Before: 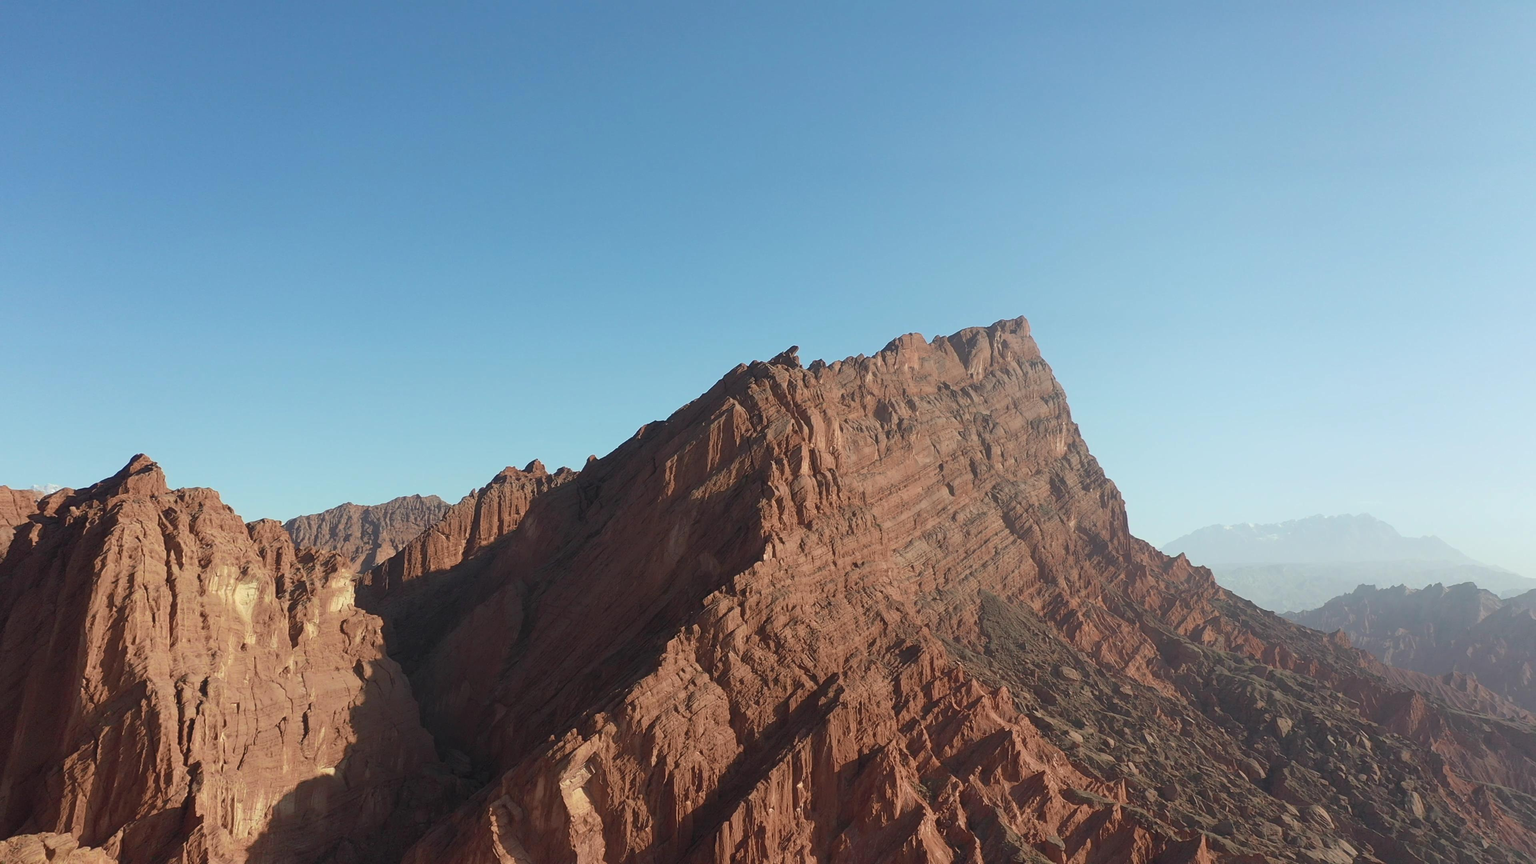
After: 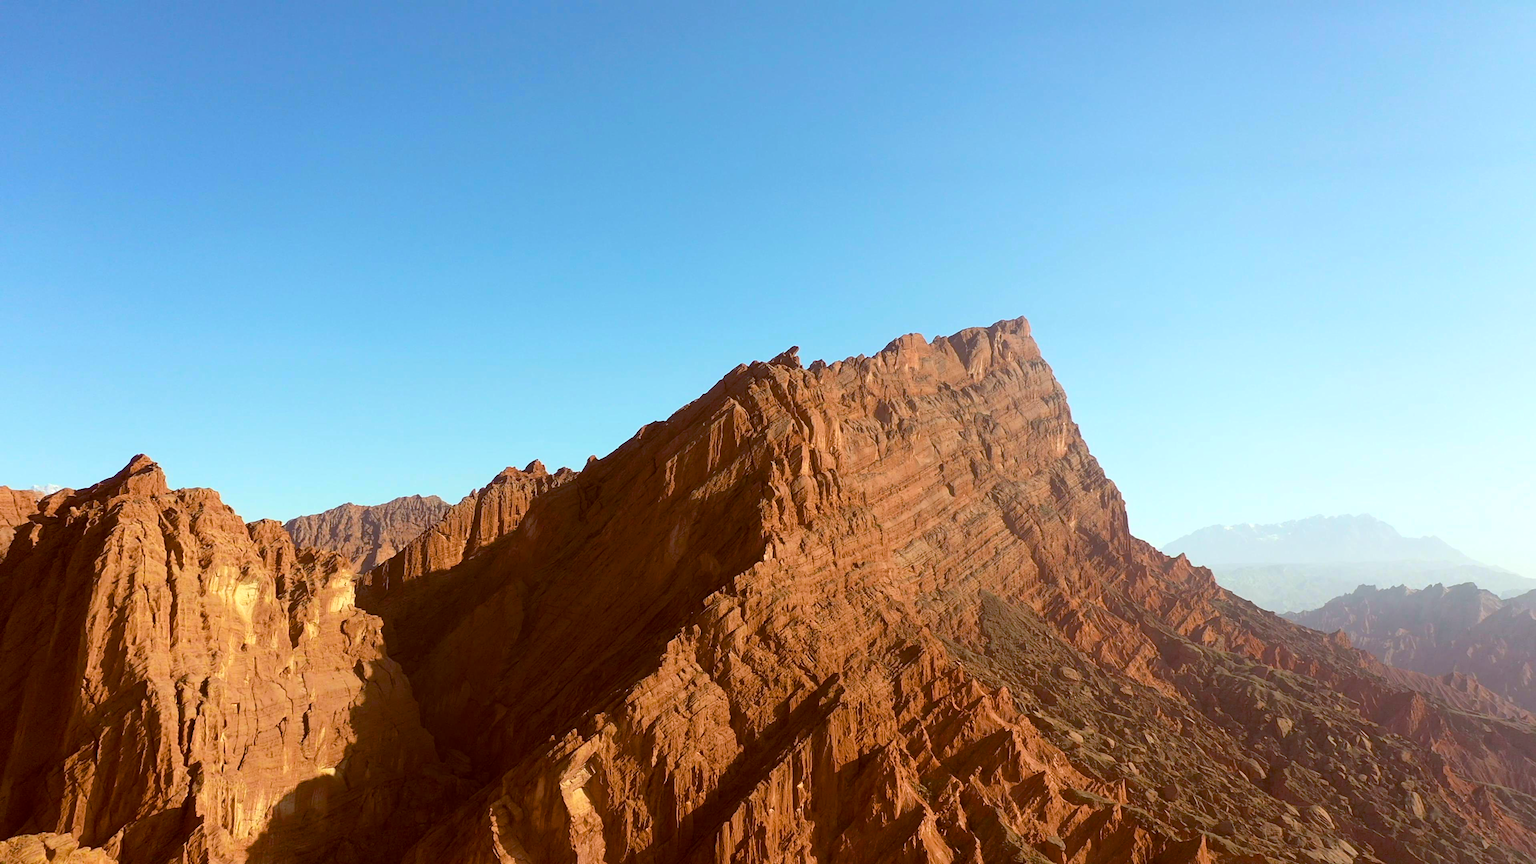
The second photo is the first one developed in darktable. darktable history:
color balance rgb: shadows lift › luminance -19.616%, global offset › chroma 0.406%, global offset › hue 31.48°, perceptual saturation grading › global saturation 29.747%, global vibrance 20%
tone equalizer: -8 EV -0.395 EV, -7 EV -0.362 EV, -6 EV -0.348 EV, -5 EV -0.183 EV, -3 EV 0.225 EV, -2 EV 0.308 EV, -1 EV 0.4 EV, +0 EV 0.398 EV
exposure: compensate highlight preservation false
